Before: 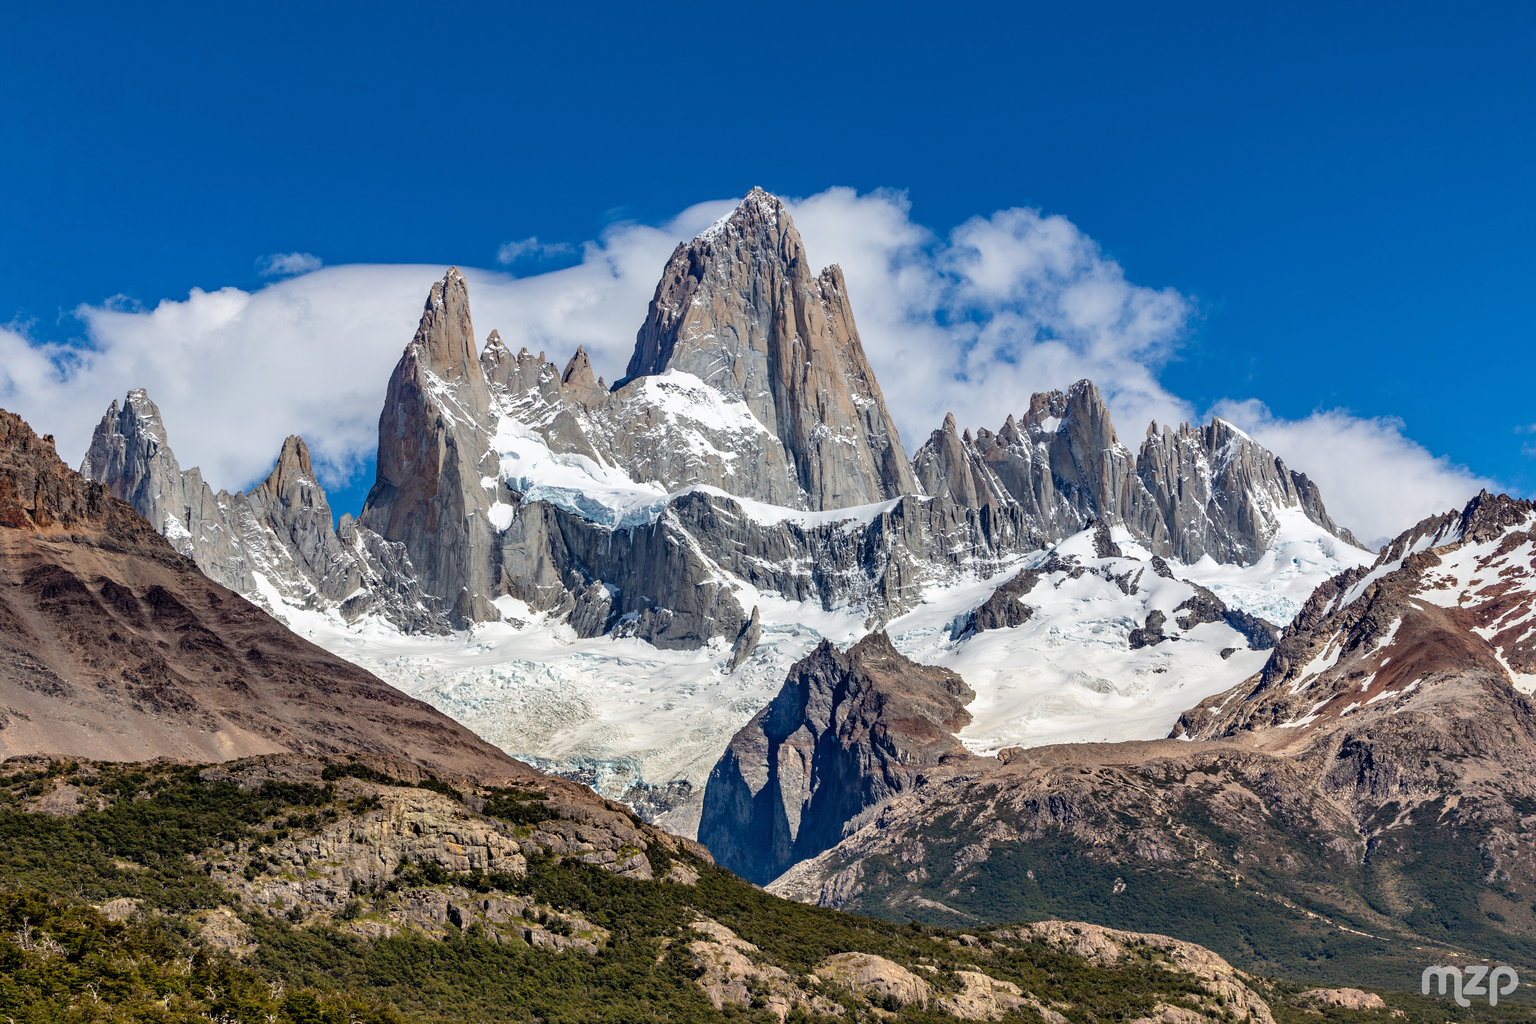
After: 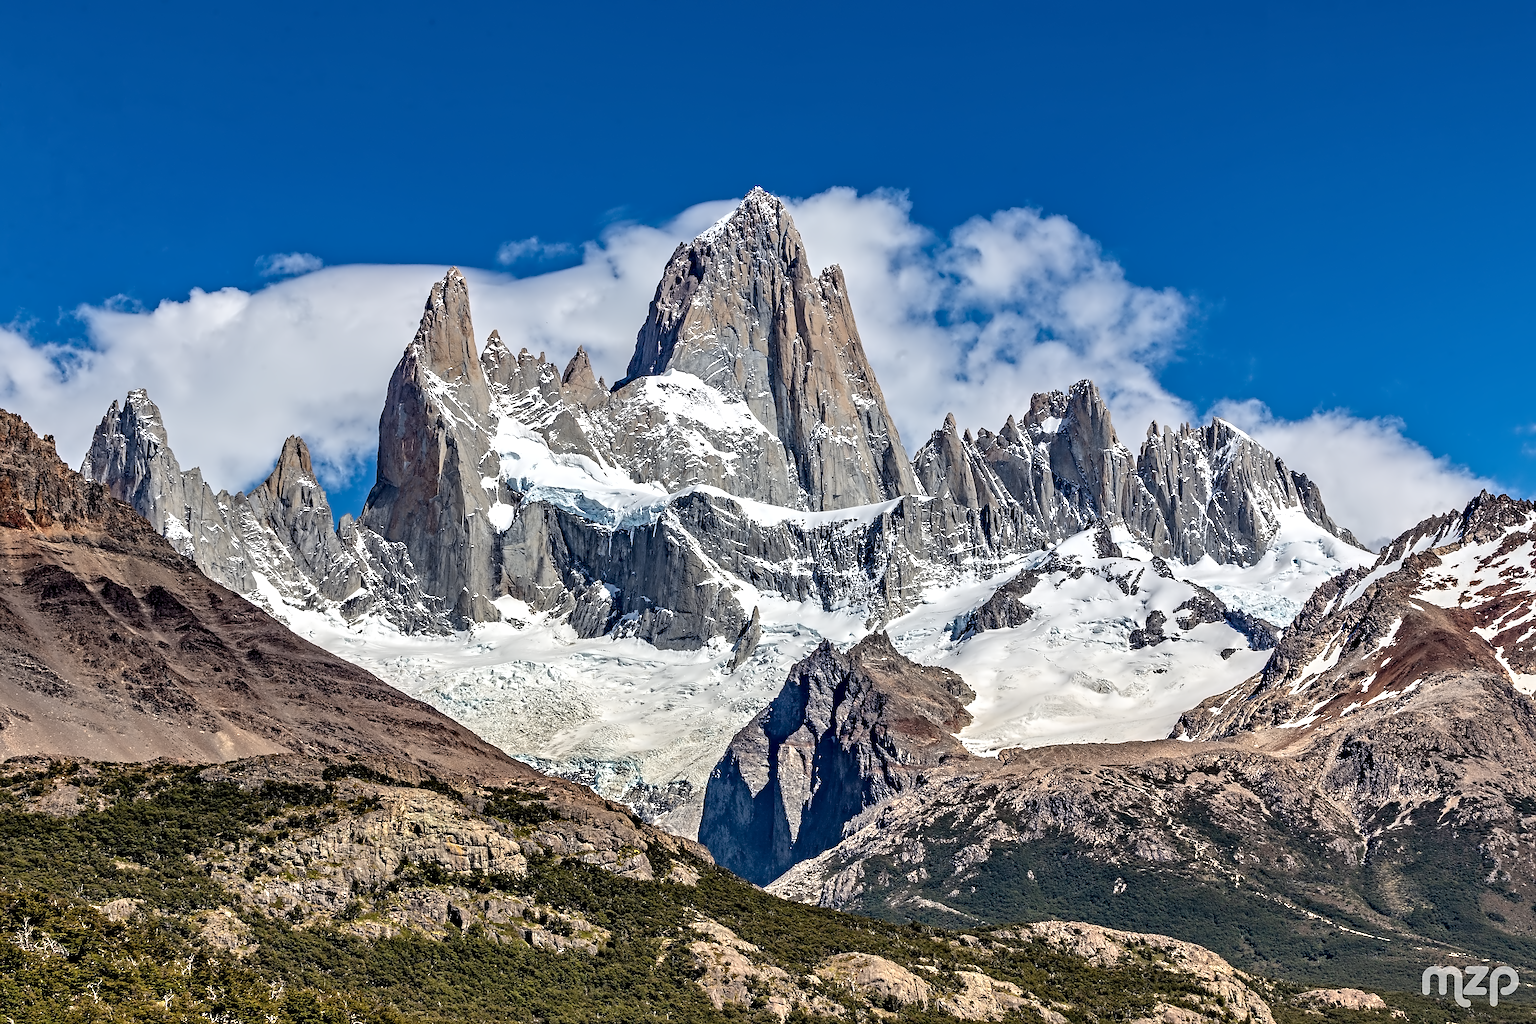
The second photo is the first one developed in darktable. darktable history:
contrast equalizer: octaves 7, y [[0.5, 0.542, 0.583, 0.625, 0.667, 0.708], [0.5 ×6], [0.5 ×6], [0, 0.033, 0.067, 0.1, 0.133, 0.167], [0, 0.05, 0.1, 0.15, 0.2, 0.25]]
sharpen: on, module defaults
